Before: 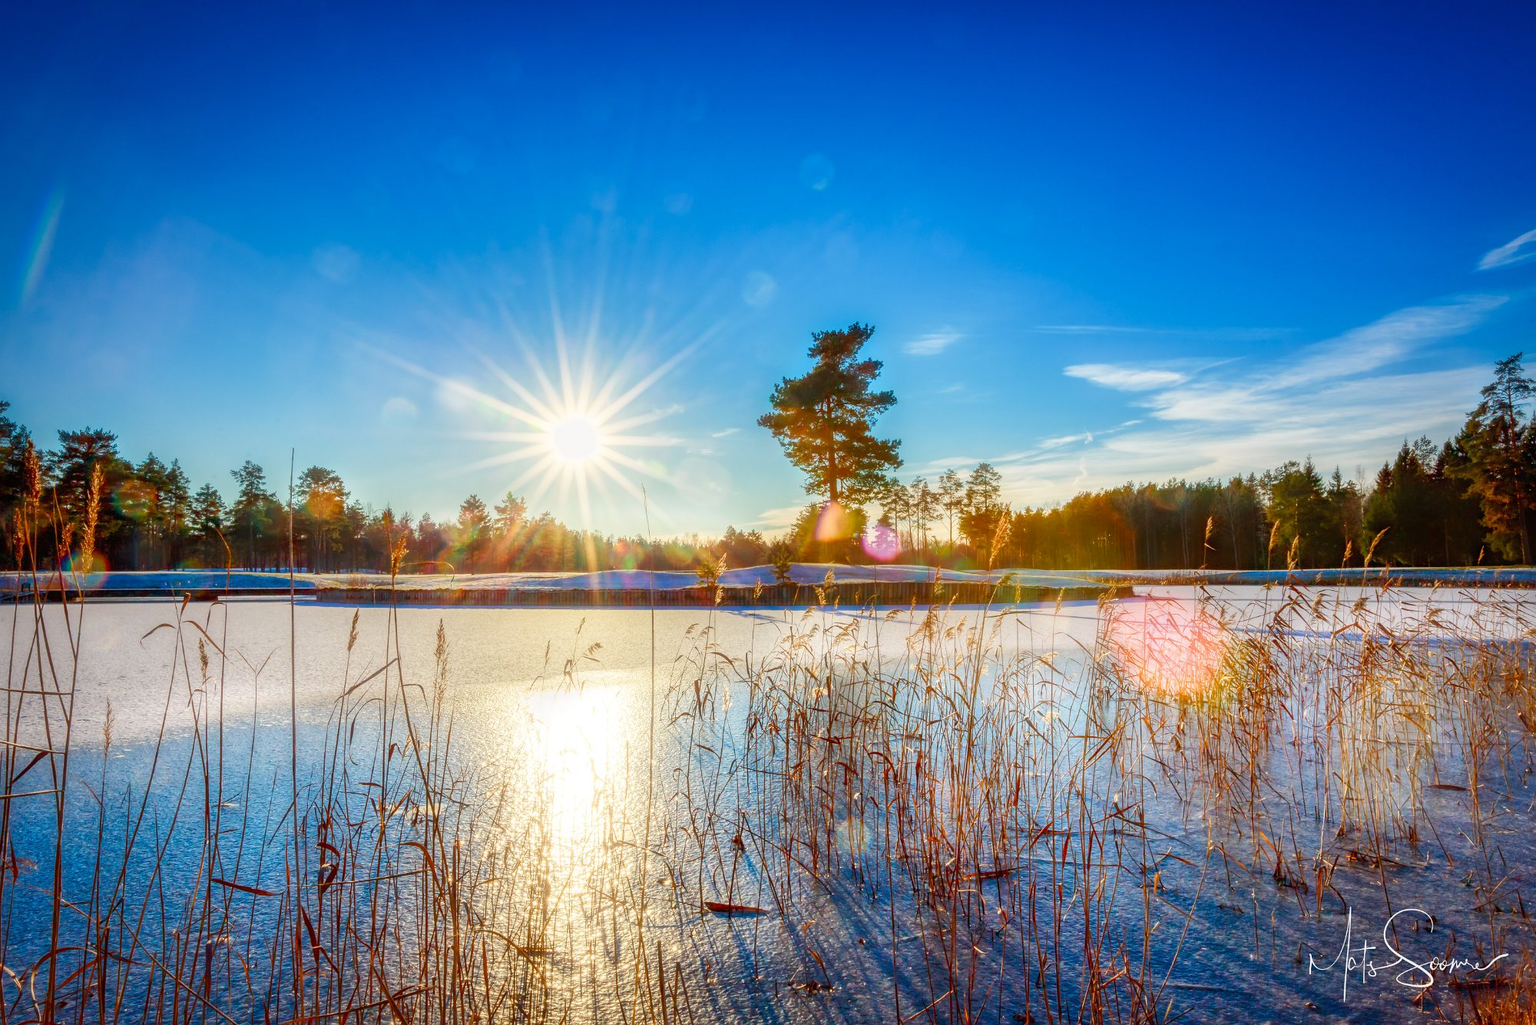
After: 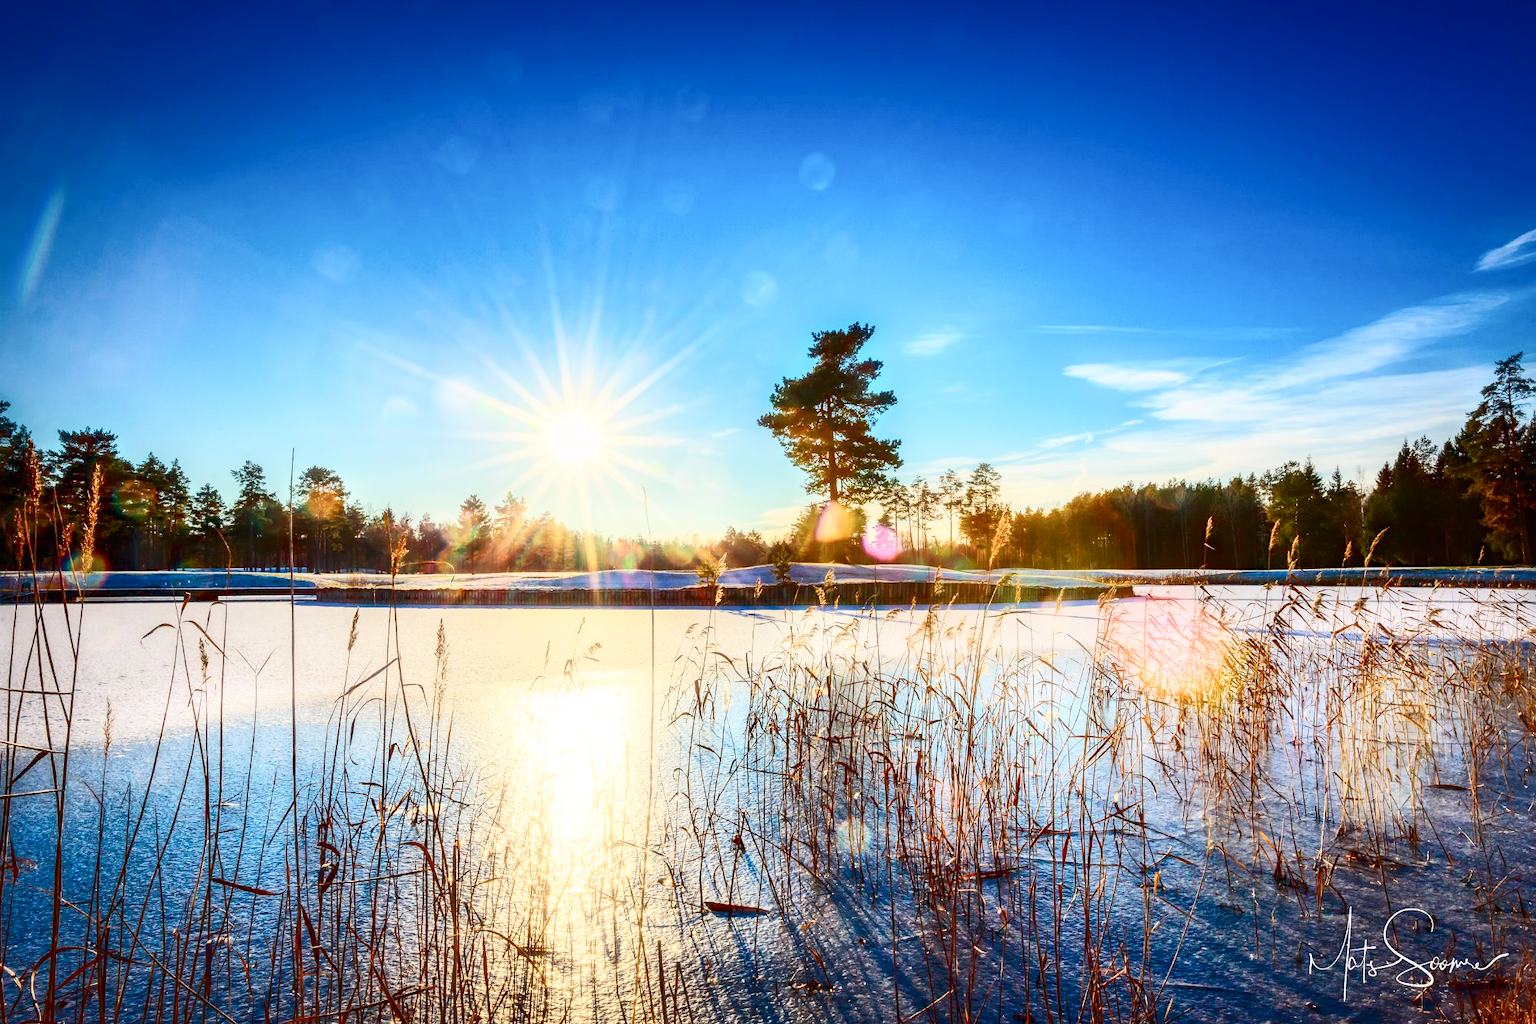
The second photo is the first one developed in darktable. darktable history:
contrast brightness saturation: contrast 0.379, brightness 0.113
